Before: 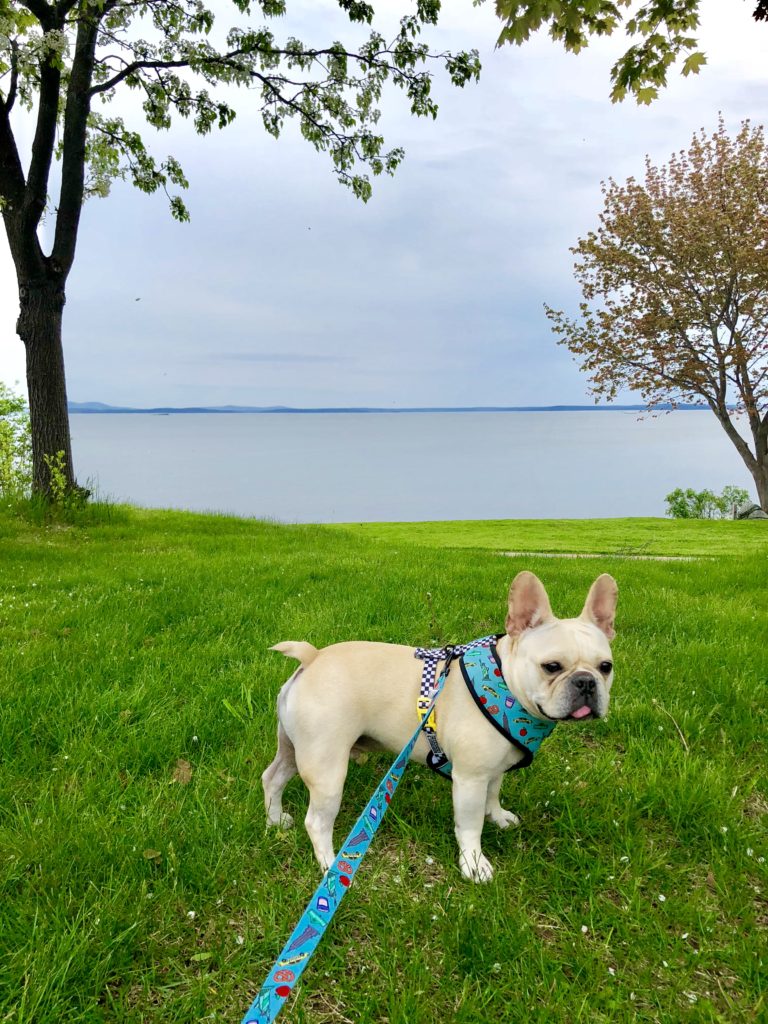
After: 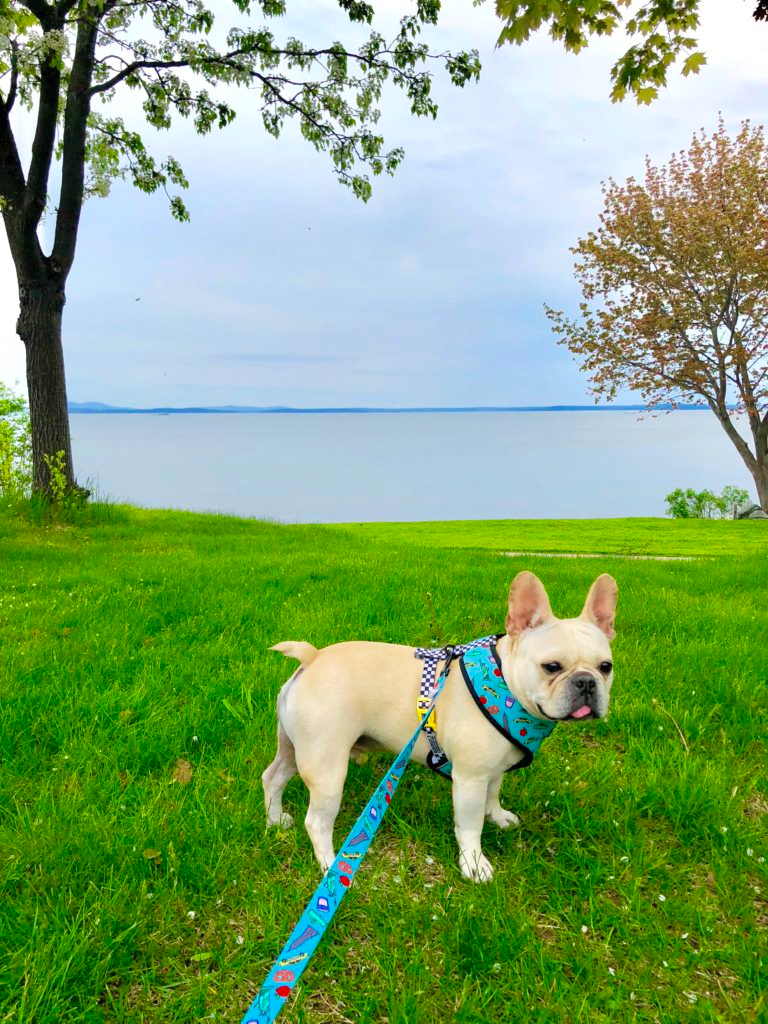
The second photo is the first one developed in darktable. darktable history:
contrast brightness saturation: brightness 0.09, saturation 0.19
tone equalizer: on, module defaults
